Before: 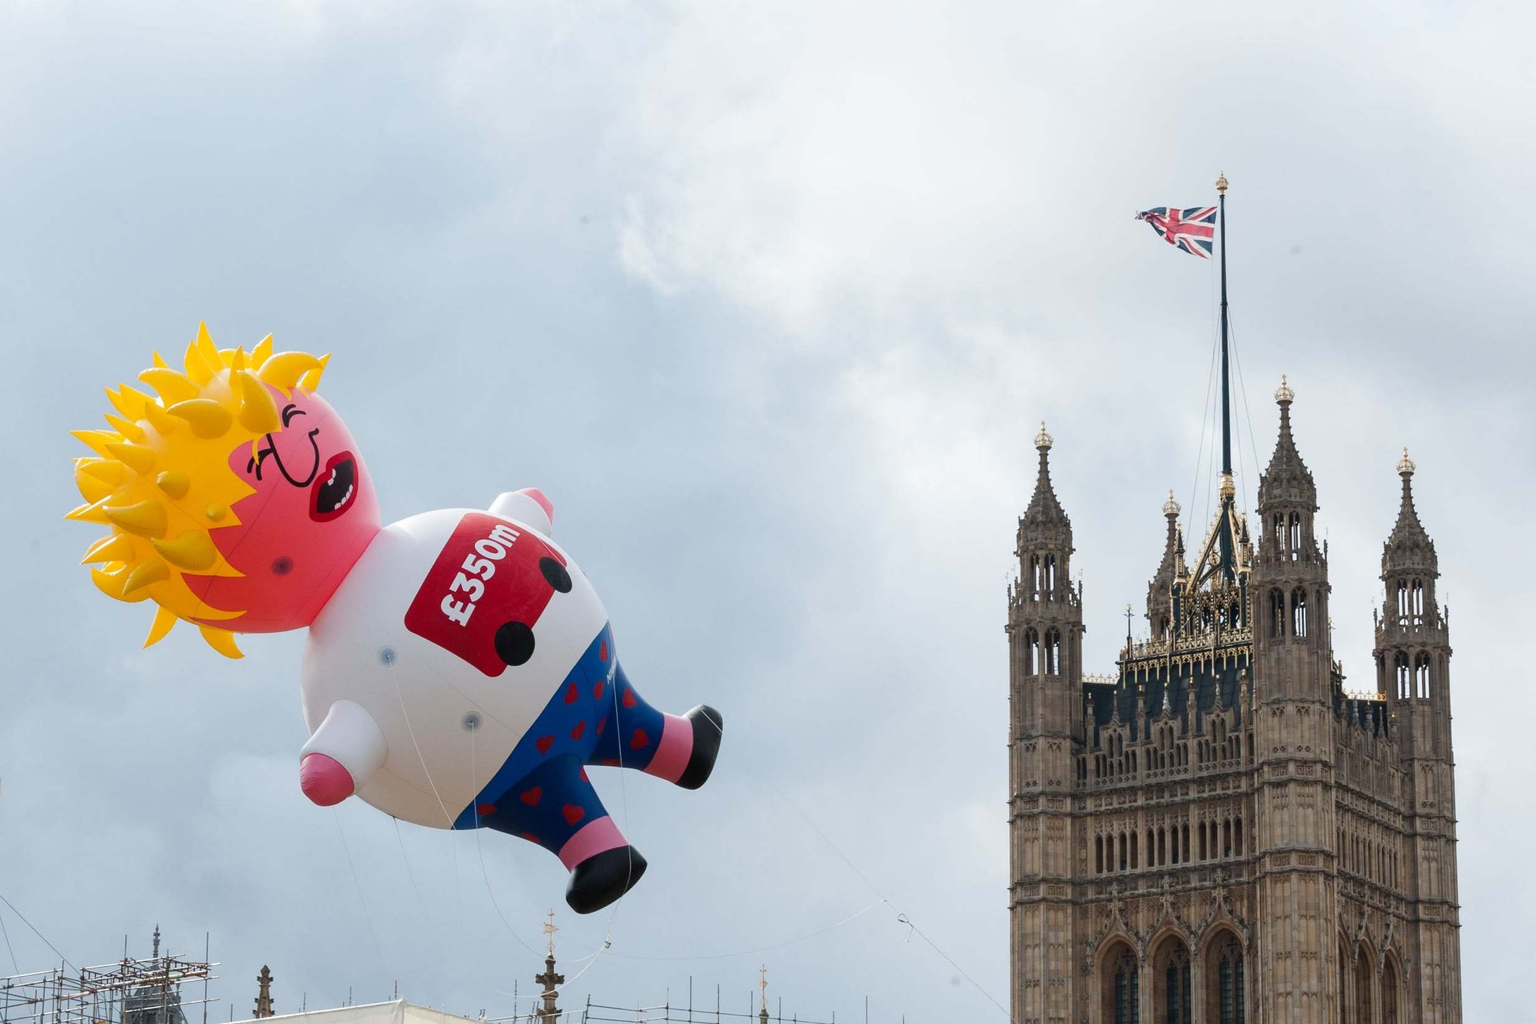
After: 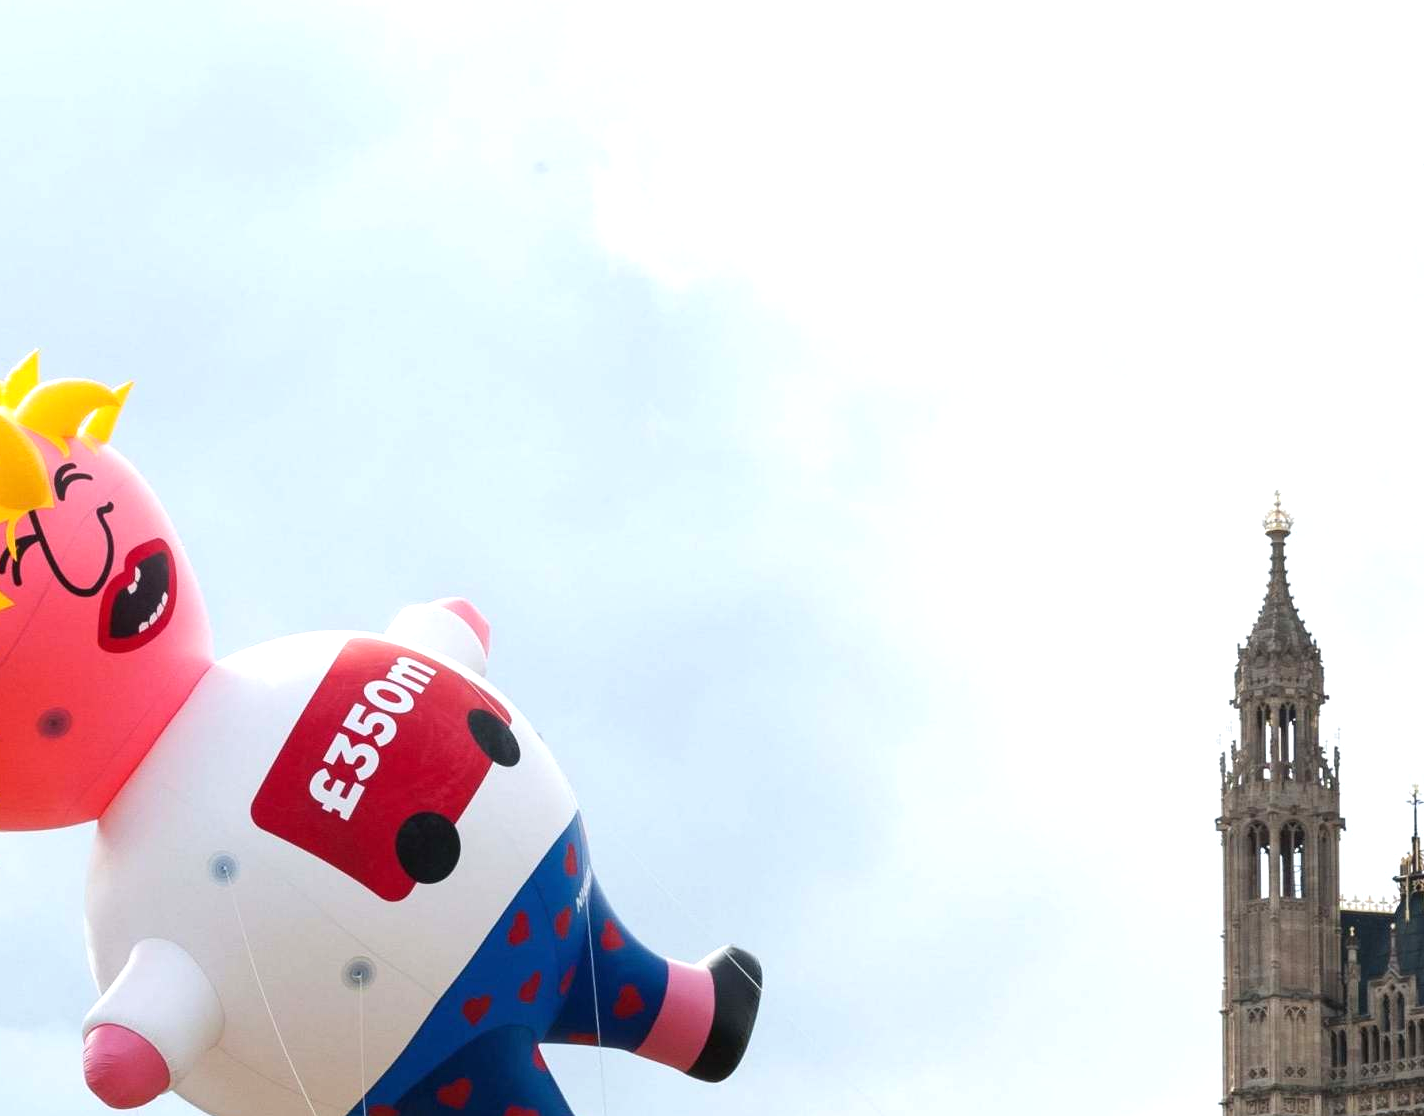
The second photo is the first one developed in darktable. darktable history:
crop: left 16.201%, top 11.312%, right 26.085%, bottom 20.837%
exposure: black level correction 0, exposure 0.593 EV, compensate highlight preservation false
